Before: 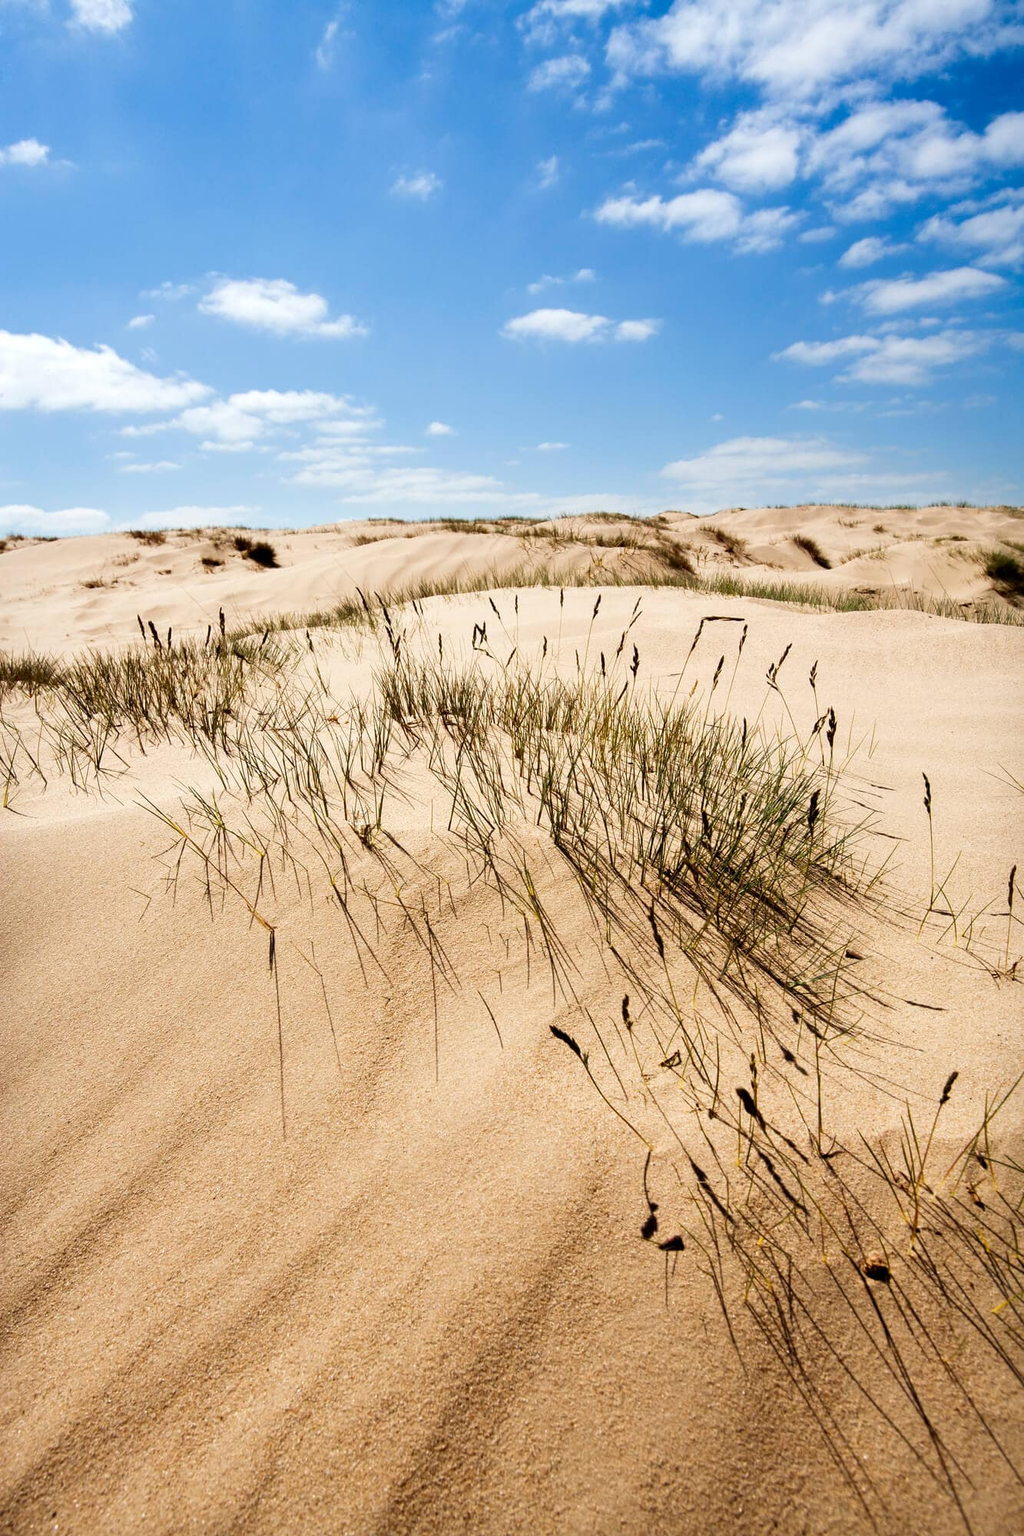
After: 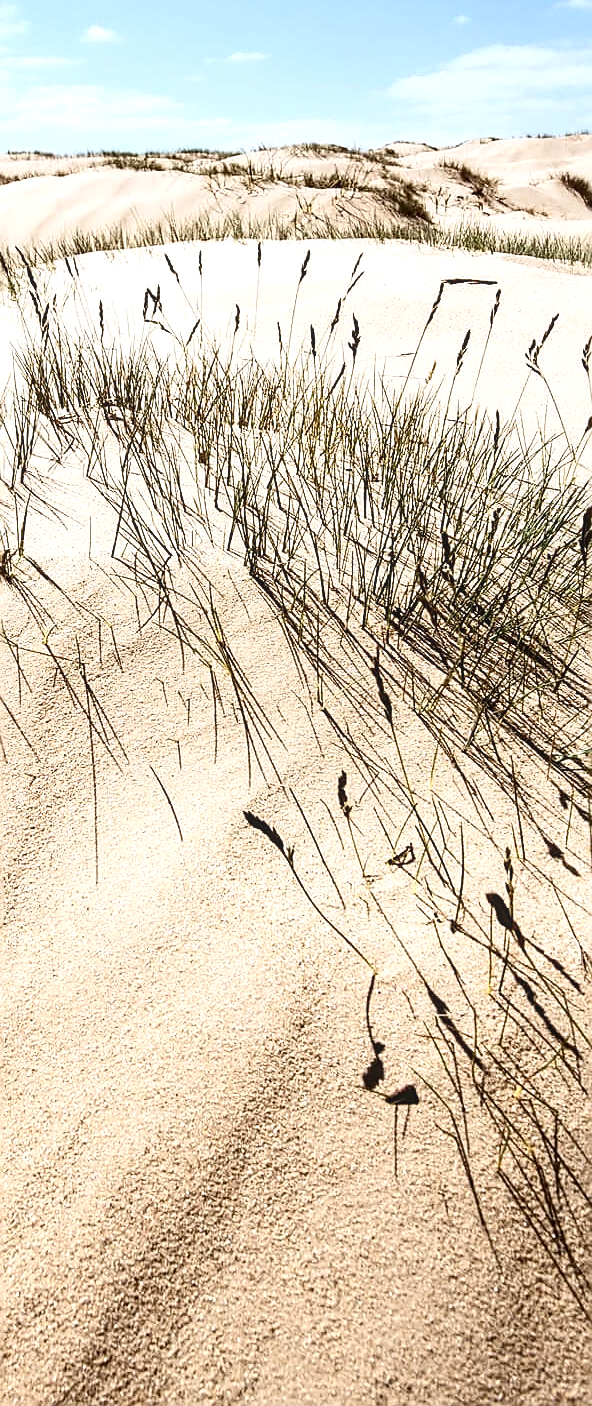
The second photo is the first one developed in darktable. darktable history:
color balance: lift [1.004, 1.002, 1.002, 0.998], gamma [1, 1.007, 1.002, 0.993], gain [1, 0.977, 1.013, 1.023], contrast -3.64%
exposure: black level correction 0, exposure 0.6 EV, compensate exposure bias true, compensate highlight preservation false
color calibration: illuminant as shot in camera, x 0.358, y 0.373, temperature 4628.91 K
local contrast: on, module defaults
crop: left 35.432%, top 26.233%, right 20.145%, bottom 3.432%
sharpen: radius 1.4, amount 1.25, threshold 0.7
contrast brightness saturation: contrast 0.25, saturation -0.31
